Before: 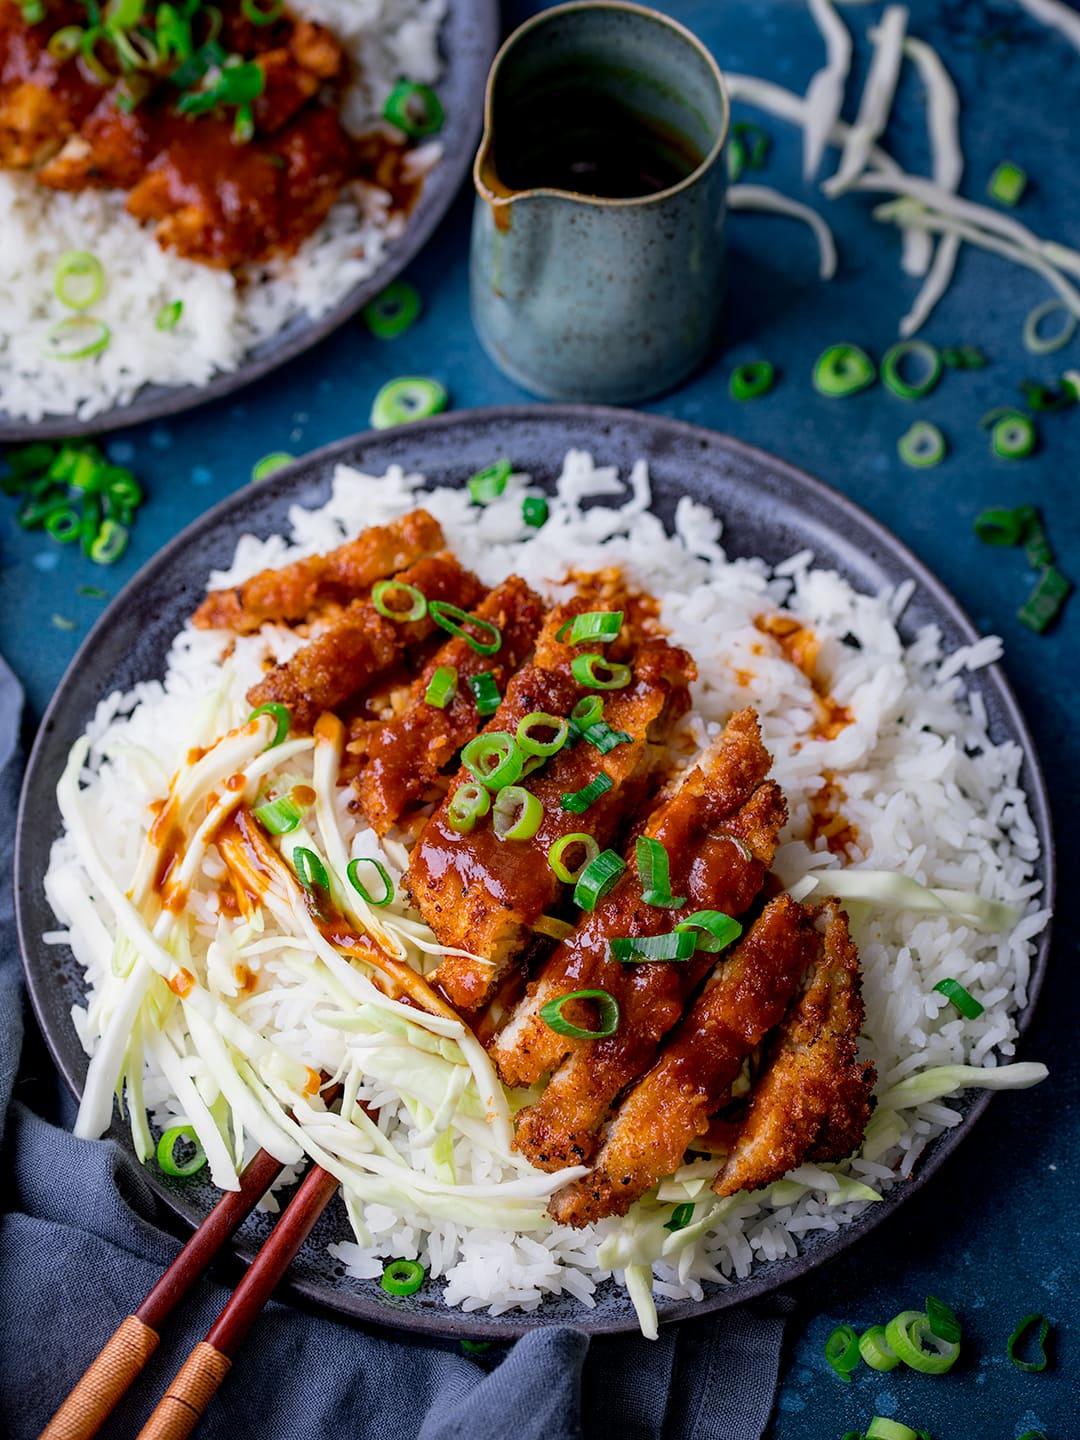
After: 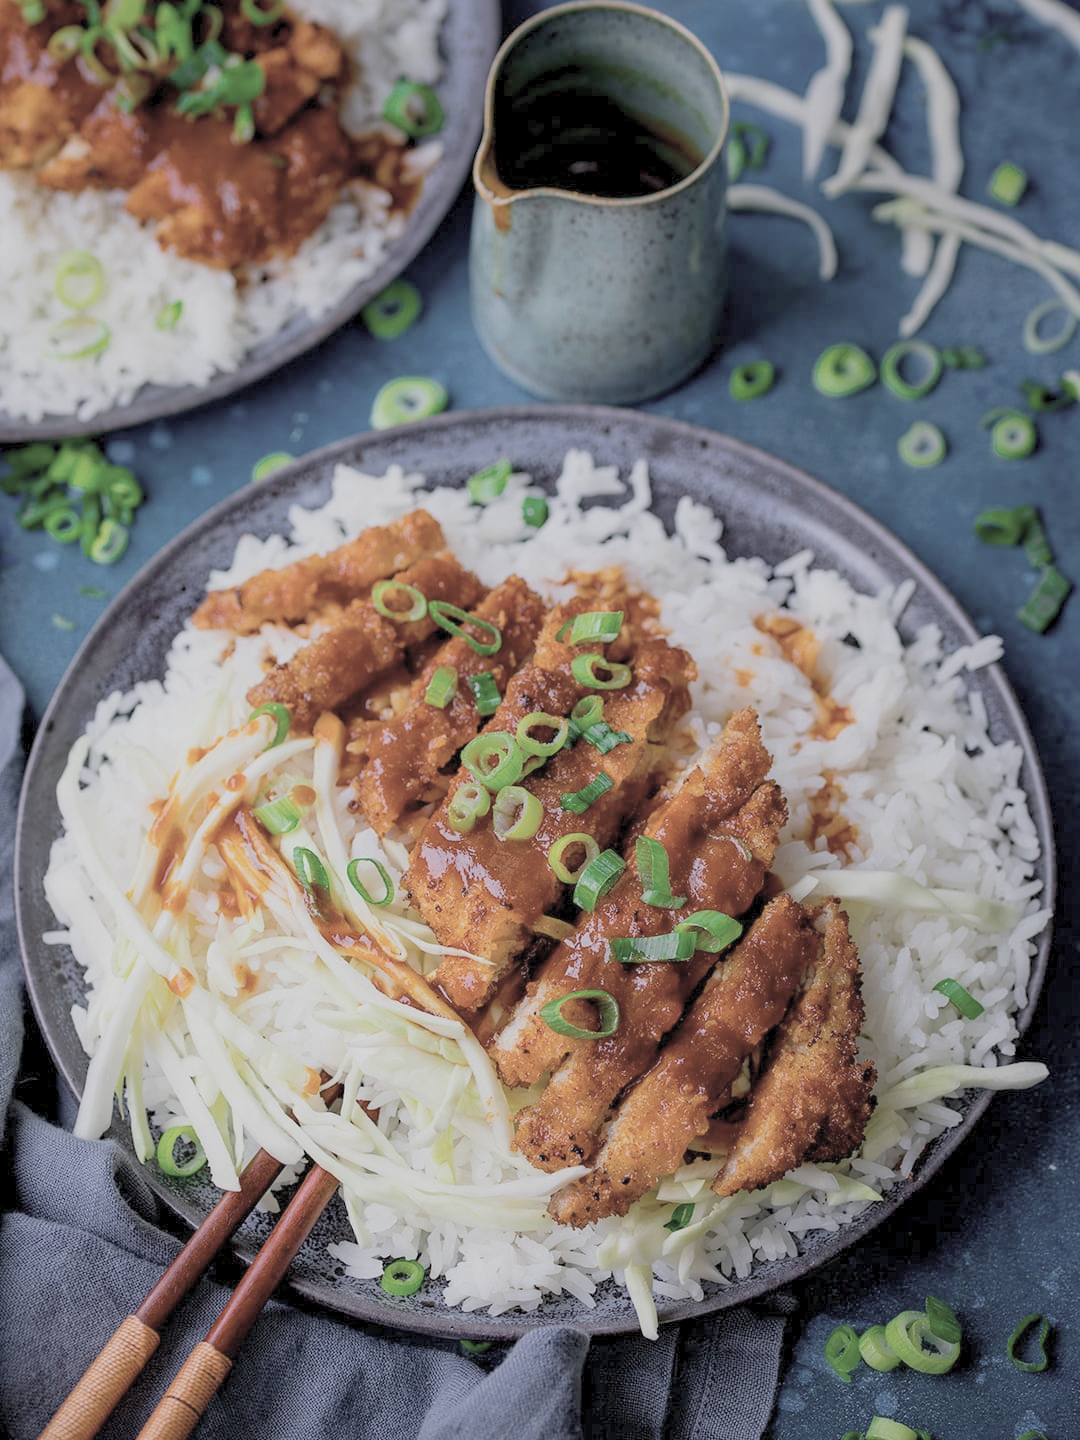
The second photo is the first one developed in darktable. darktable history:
contrast brightness saturation: brightness 0.19, saturation -0.505
levels: black 8.56%, levels [0.026, 0.507, 0.987]
color balance rgb: perceptual saturation grading › global saturation 14.743%, contrast -29.562%
